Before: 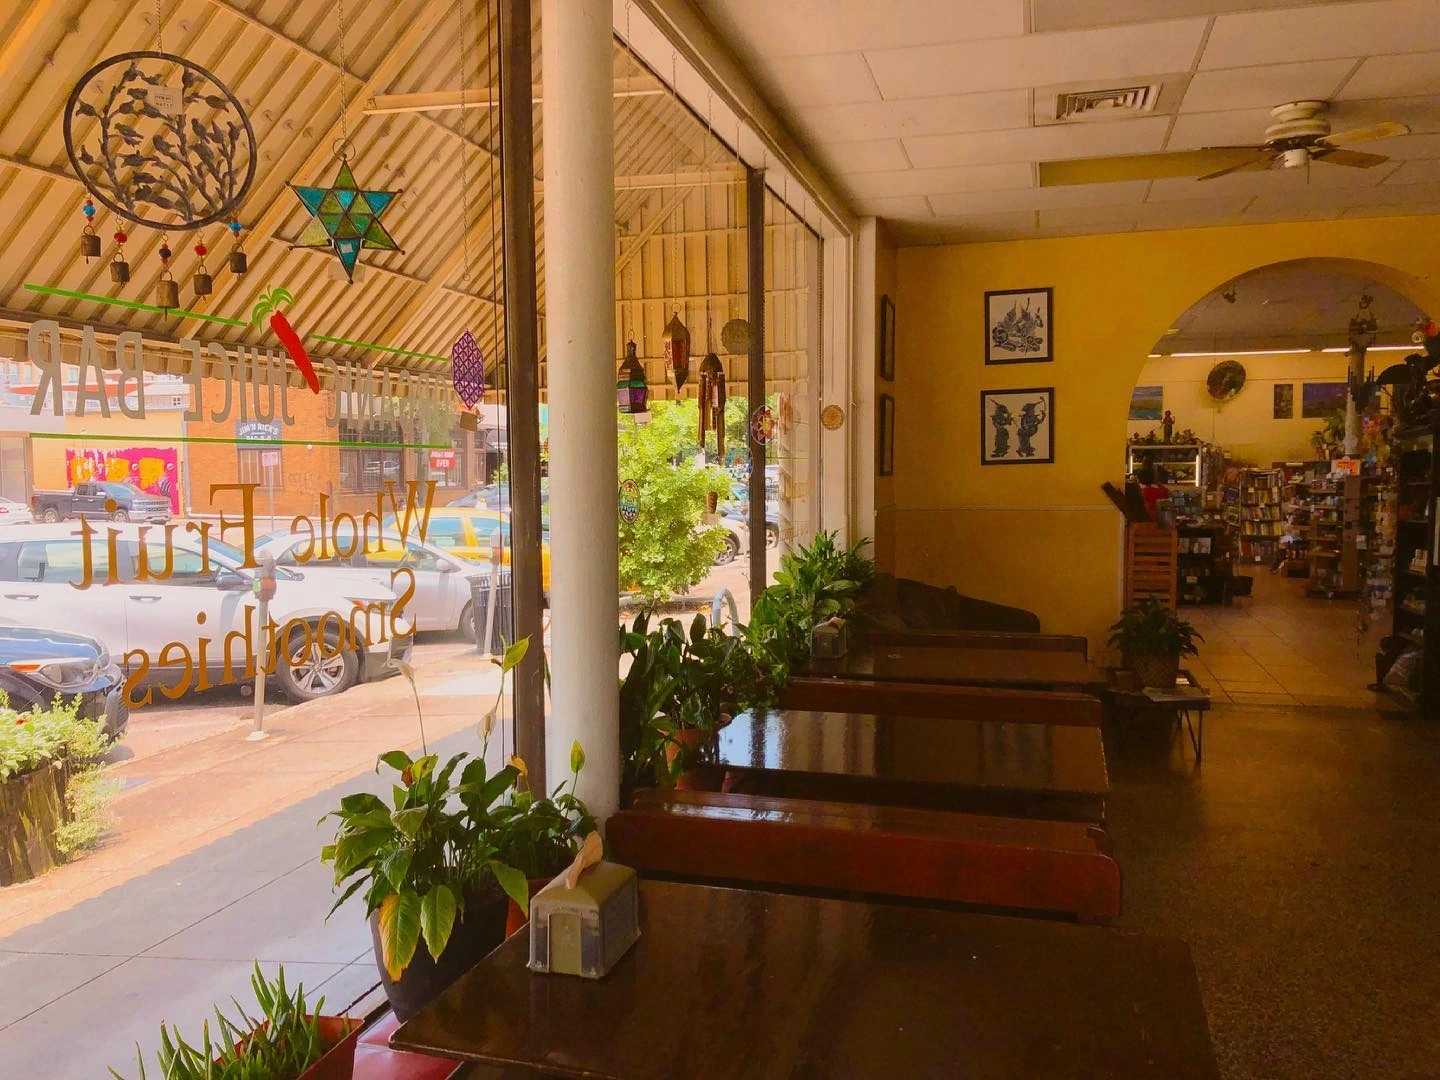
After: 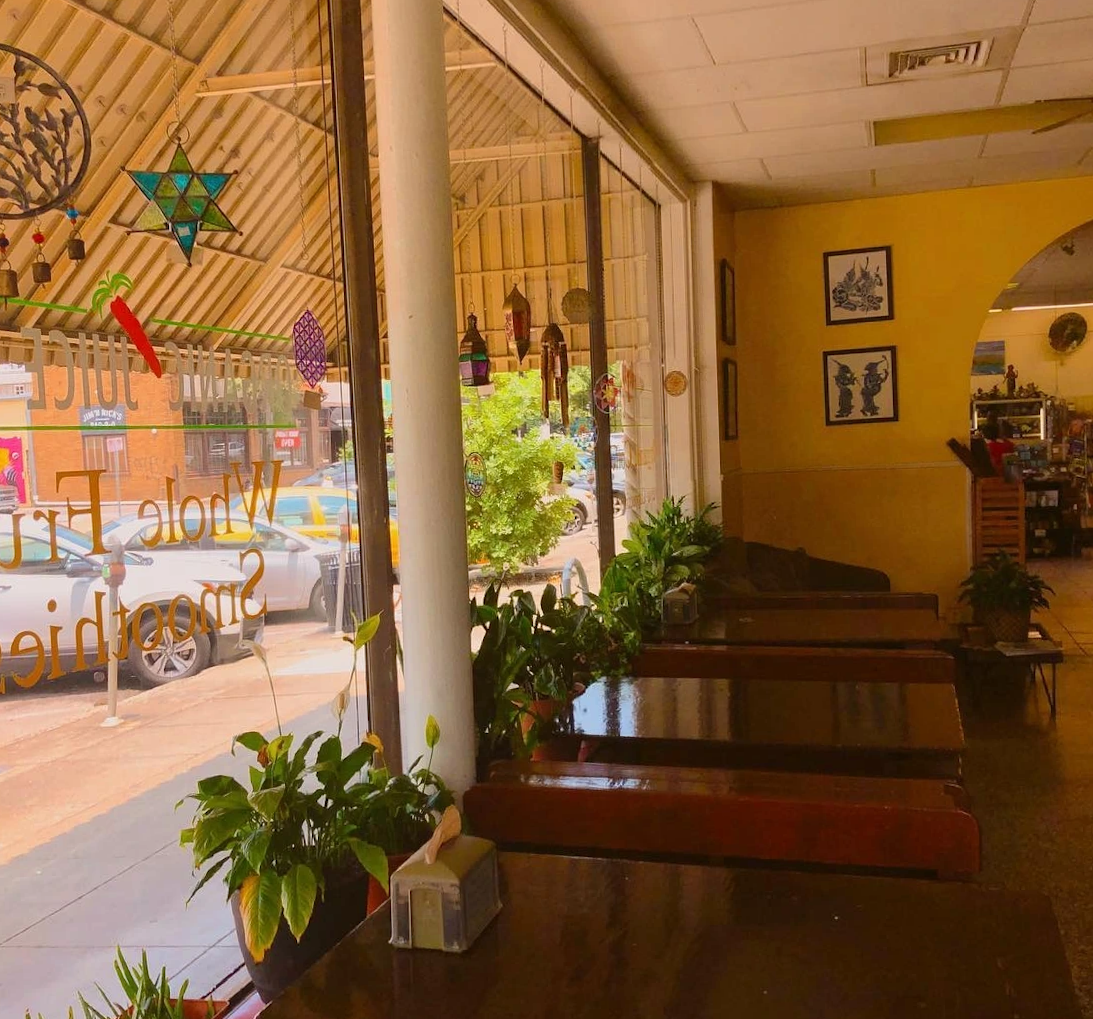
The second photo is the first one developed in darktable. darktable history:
rotate and perspective: rotation -2°, crop left 0.022, crop right 0.978, crop top 0.049, crop bottom 0.951
crop: left 9.88%, right 12.664%
